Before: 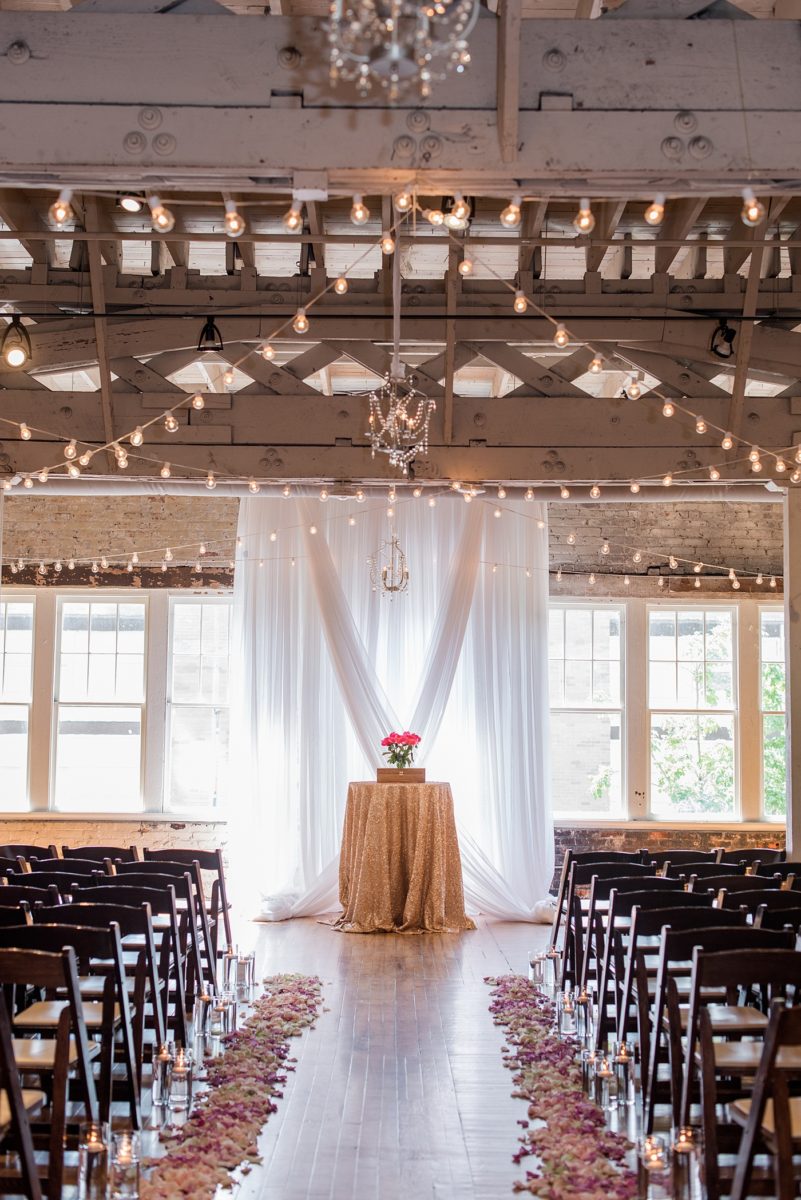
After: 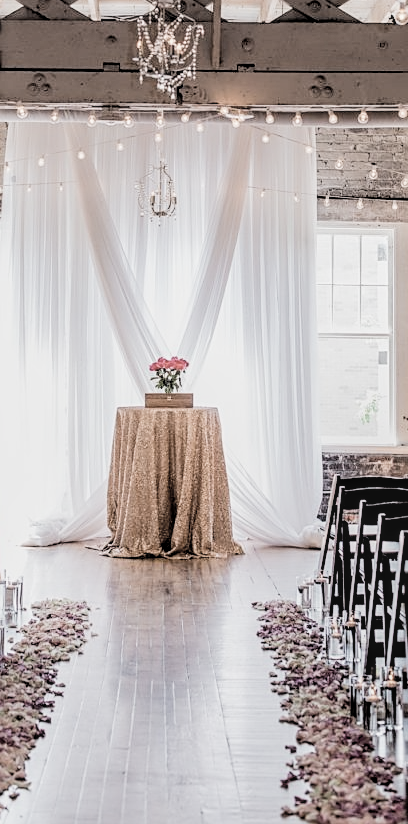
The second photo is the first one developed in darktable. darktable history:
exposure: black level correction 0.012, compensate highlight preservation false
sharpen: on, module defaults
contrast brightness saturation: brightness 0.184, saturation -0.493
tone equalizer: edges refinement/feathering 500, mask exposure compensation -1.57 EV, preserve details no
filmic rgb: black relative exposure -5.13 EV, white relative exposure 3.97 EV, hardness 2.87, contrast 1.3, highlights saturation mix -30.56%
local contrast: on, module defaults
crop and rotate: left 29.109%, top 31.257%, right 19.843%
